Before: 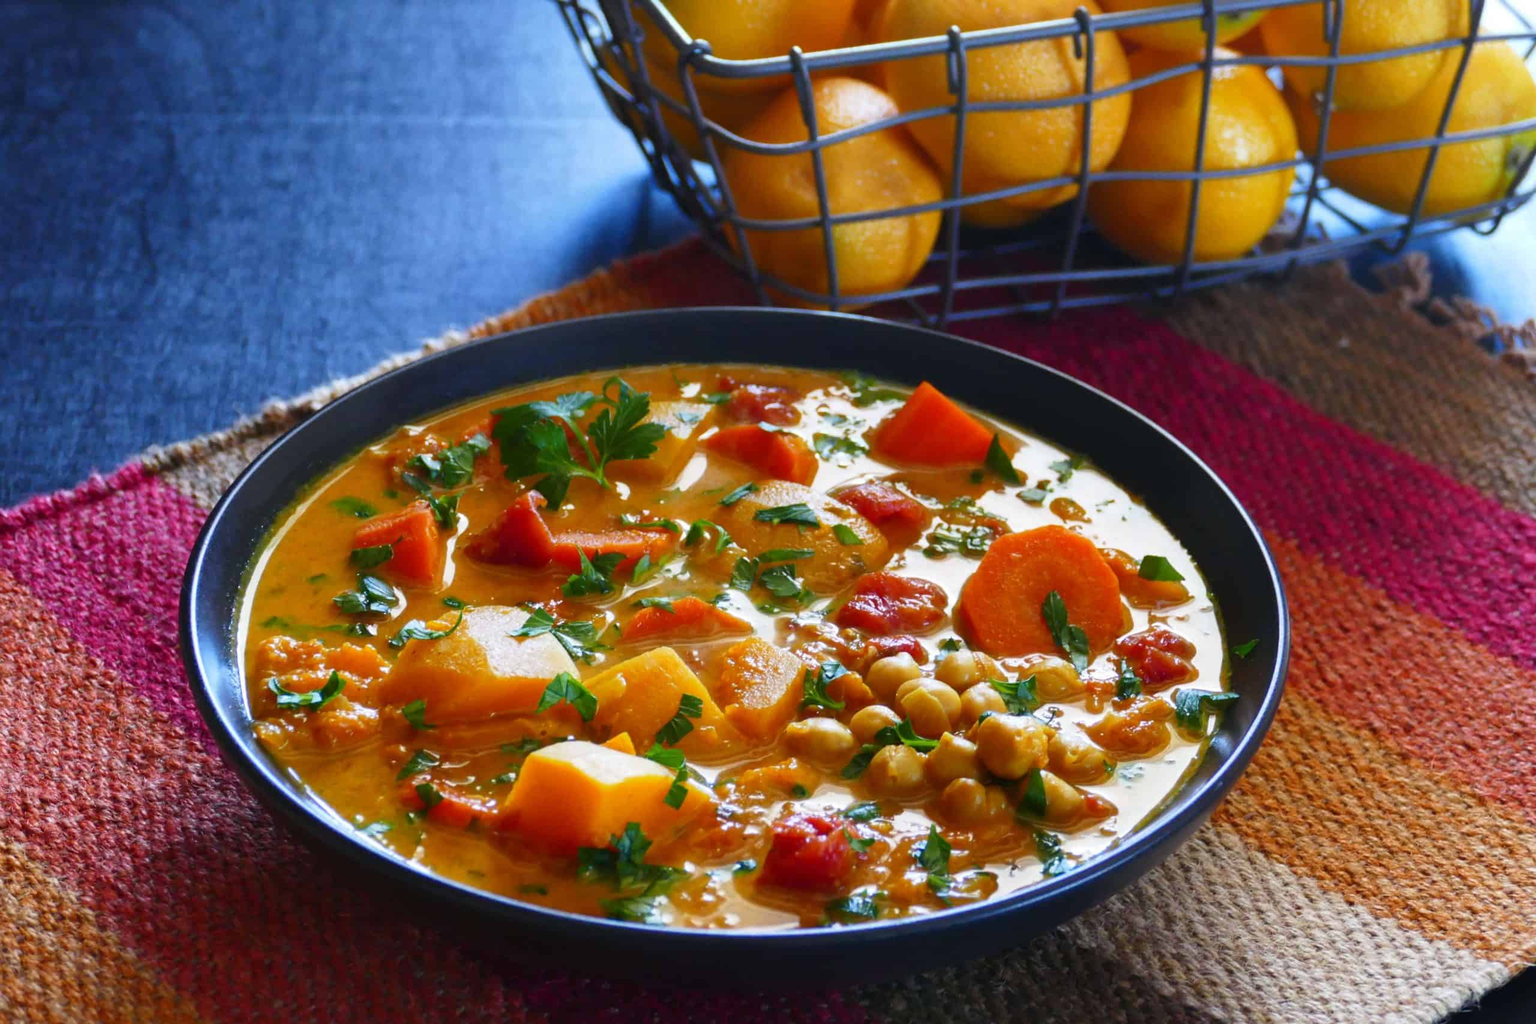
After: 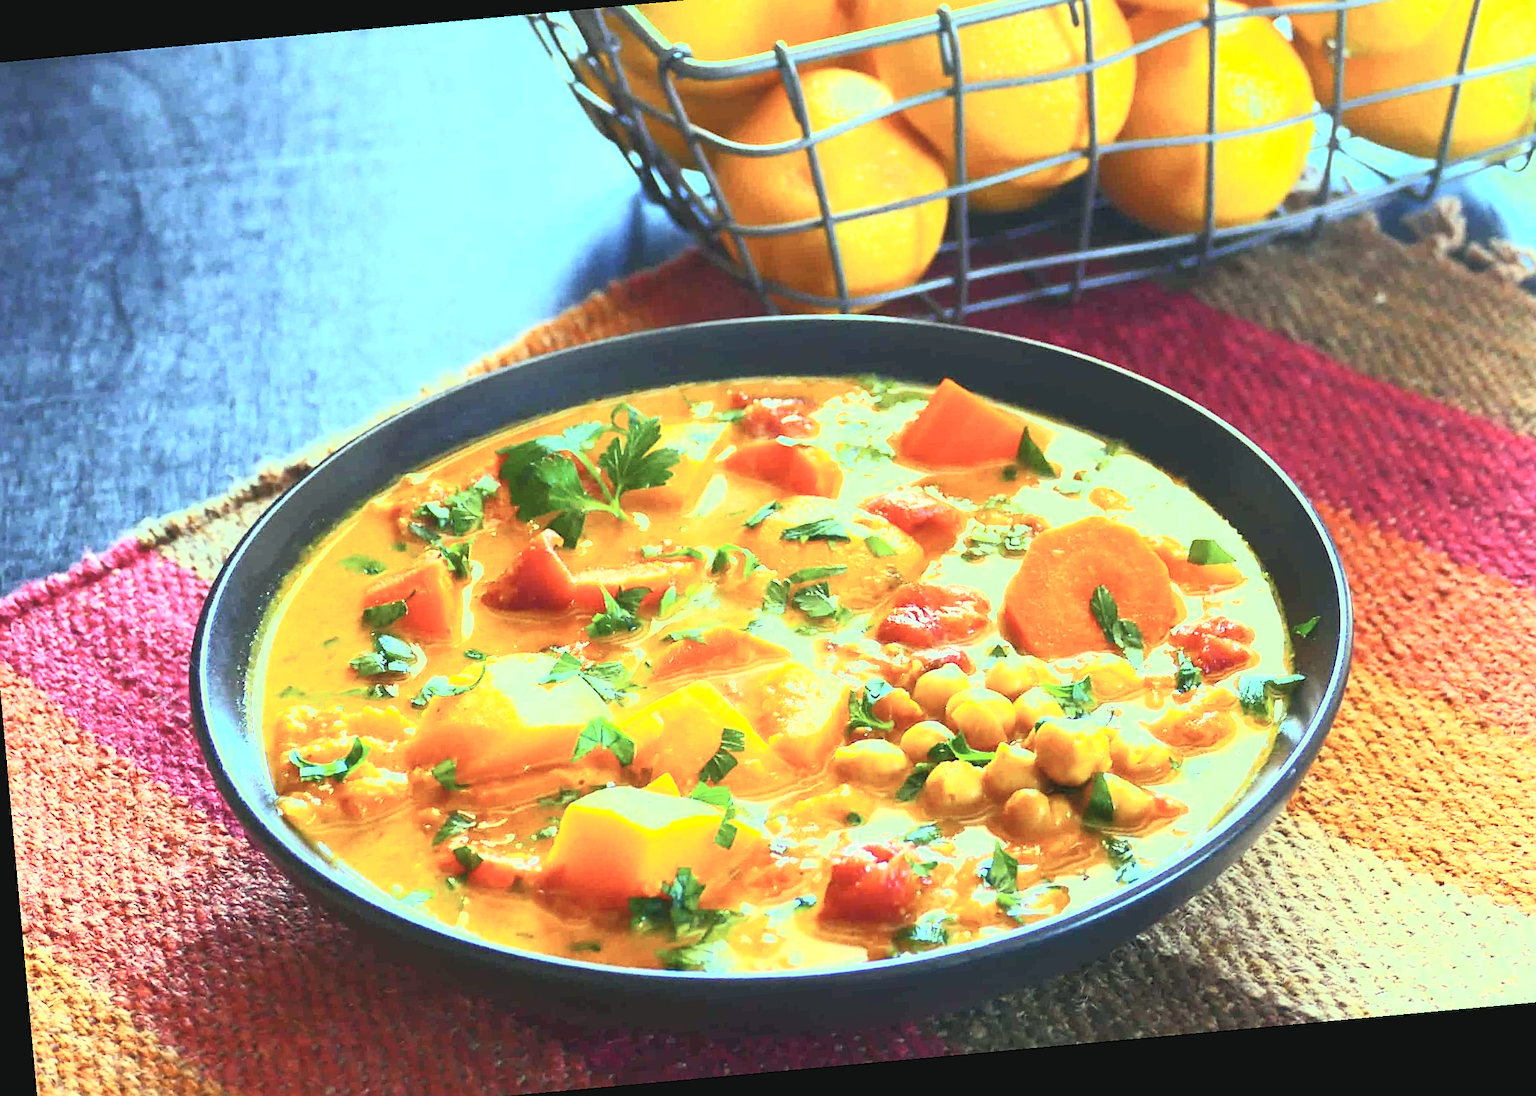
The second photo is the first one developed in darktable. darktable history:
sharpen: on, module defaults
contrast brightness saturation: contrast 0.39, brightness 0.53
rotate and perspective: rotation -5.2°, automatic cropping off
color balance: mode lift, gamma, gain (sRGB), lift [0.997, 0.979, 1.021, 1.011], gamma [1, 1.084, 0.916, 0.998], gain [1, 0.87, 1.13, 1.101], contrast 4.55%, contrast fulcrum 38.24%, output saturation 104.09%
exposure: black level correction 0, exposure 1 EV, compensate exposure bias true, compensate highlight preservation false
white balance: red 1.08, blue 0.791
crop: left 3.305%, top 6.436%, right 6.389%, bottom 3.258%
